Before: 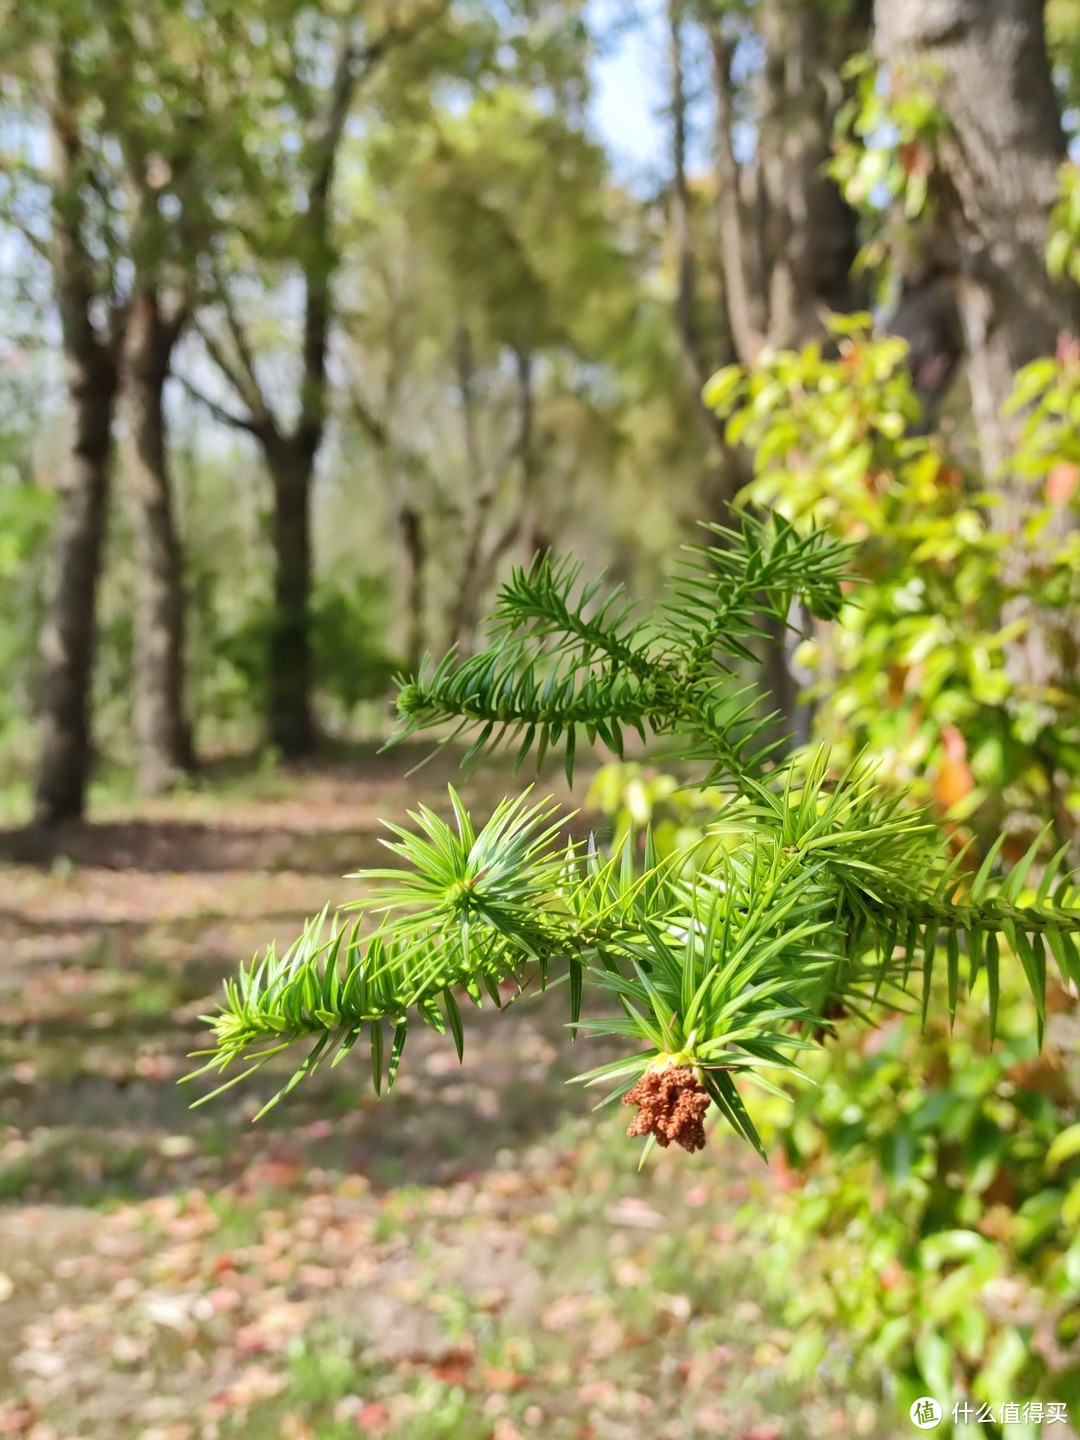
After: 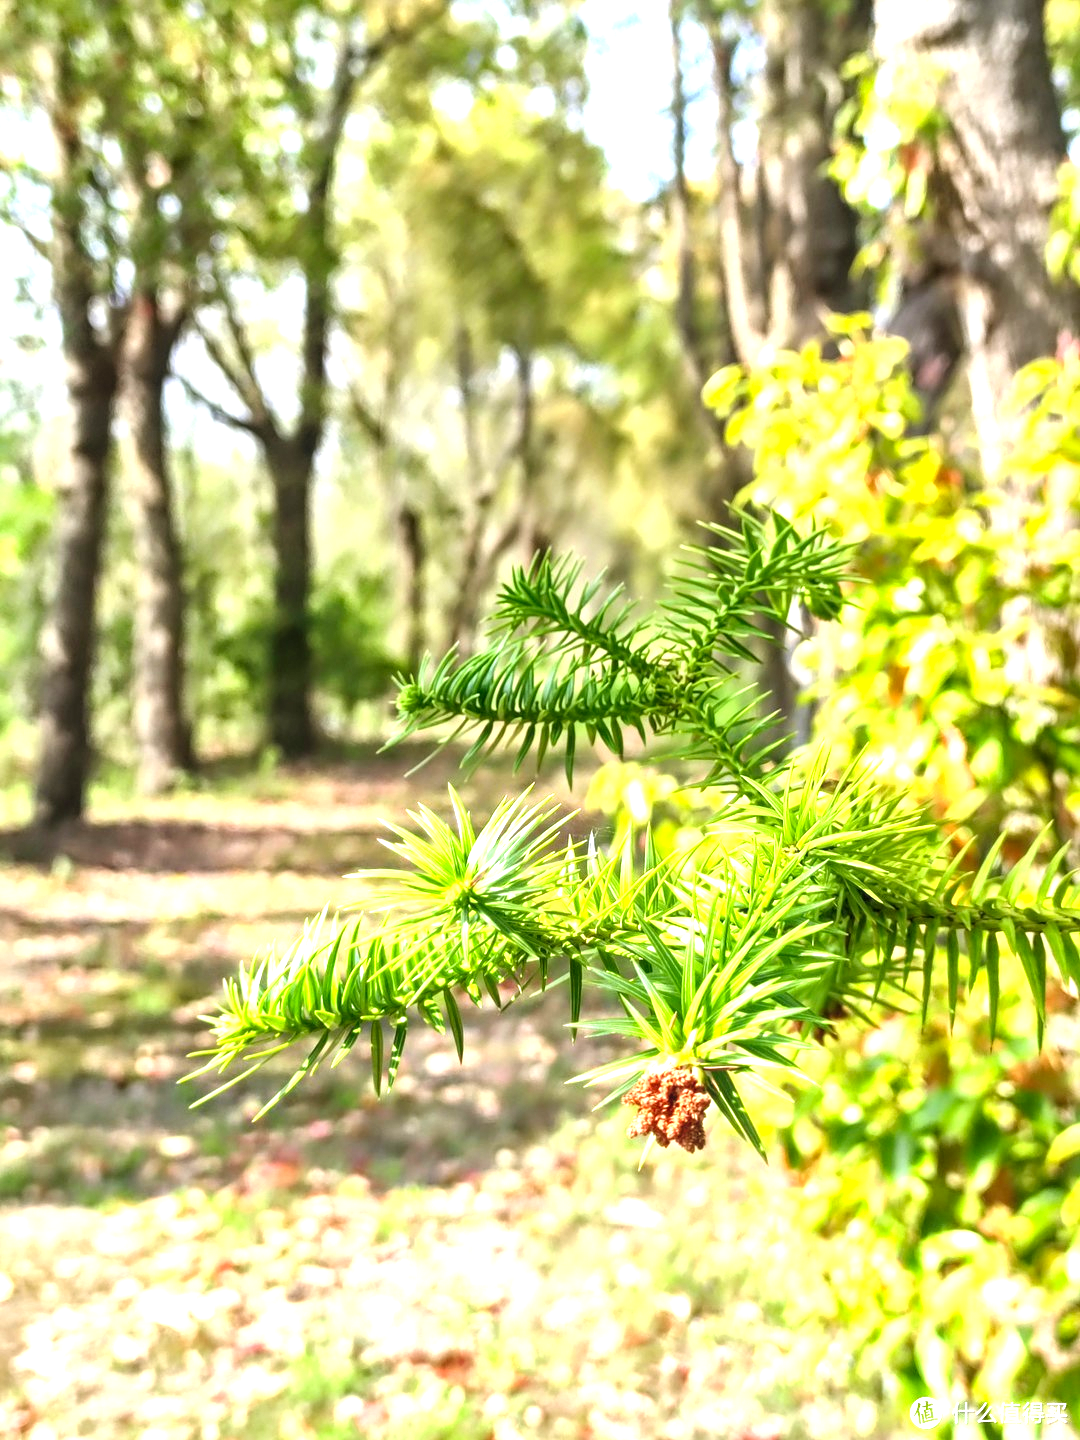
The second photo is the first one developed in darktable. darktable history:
levels: levels [0, 0.352, 0.703]
local contrast: on, module defaults
